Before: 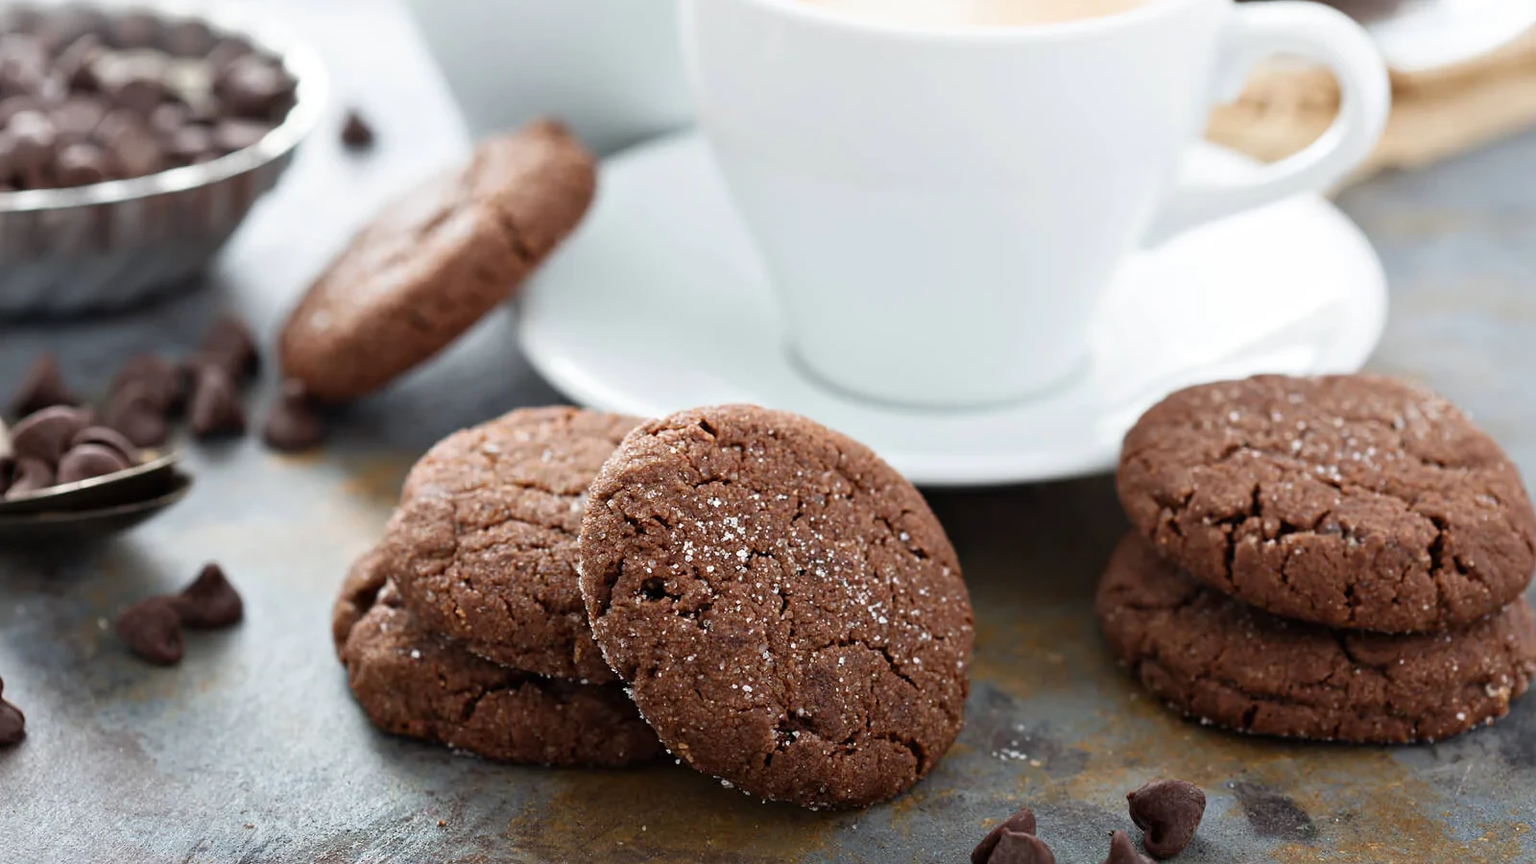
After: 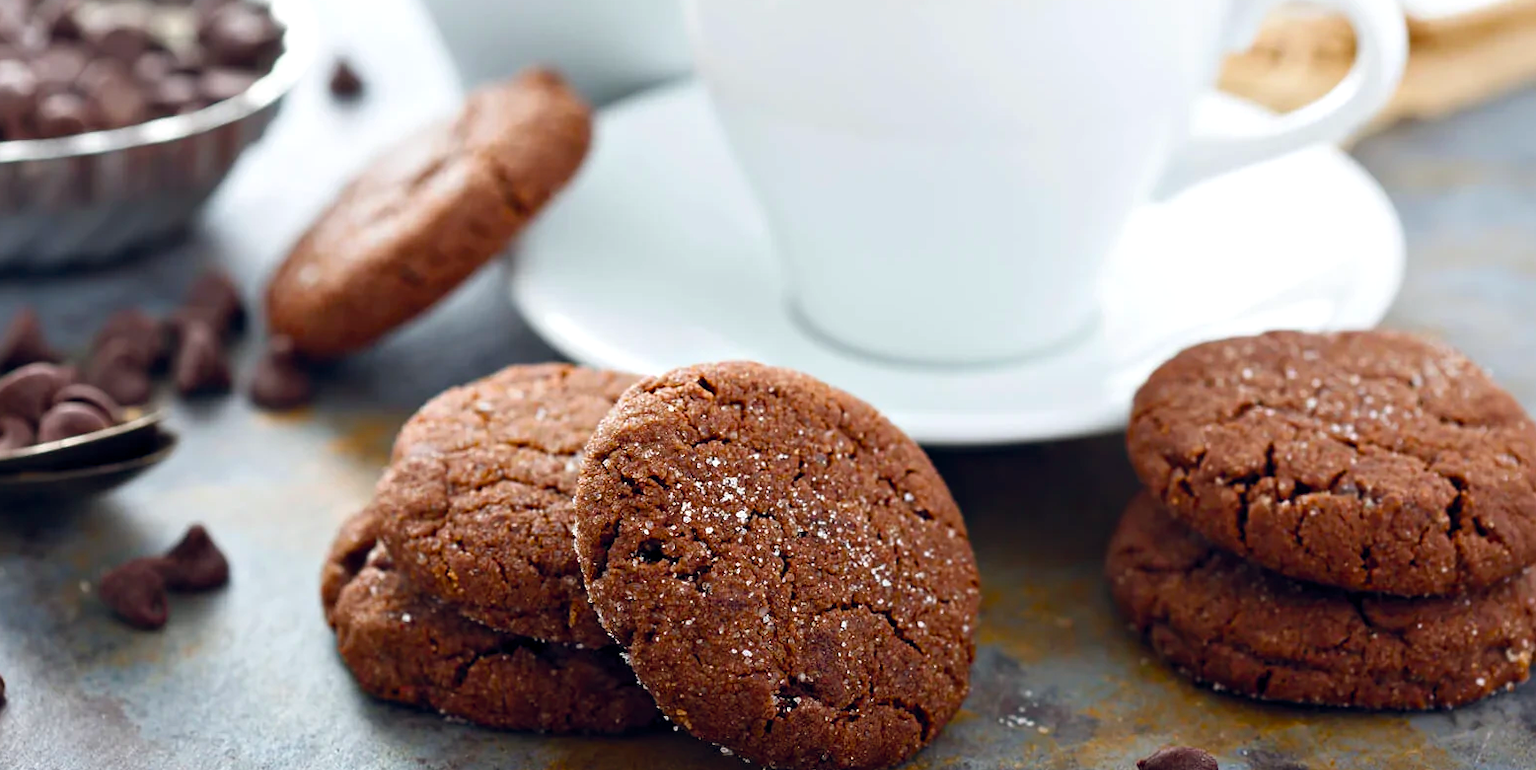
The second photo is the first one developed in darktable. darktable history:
crop: left 1.341%, top 6.19%, right 1.324%, bottom 6.936%
color balance rgb: global offset › chroma 0.062%, global offset › hue 254.32°, perceptual saturation grading › global saturation 36.14%, perceptual saturation grading › shadows 34.583%, contrast 4.996%
